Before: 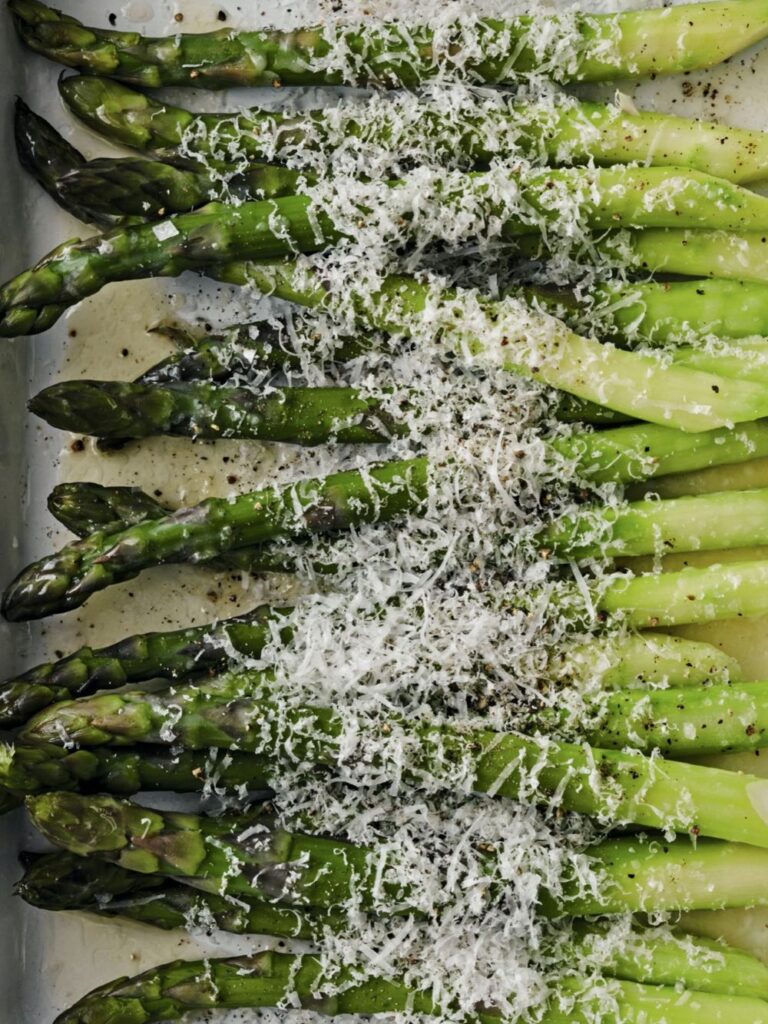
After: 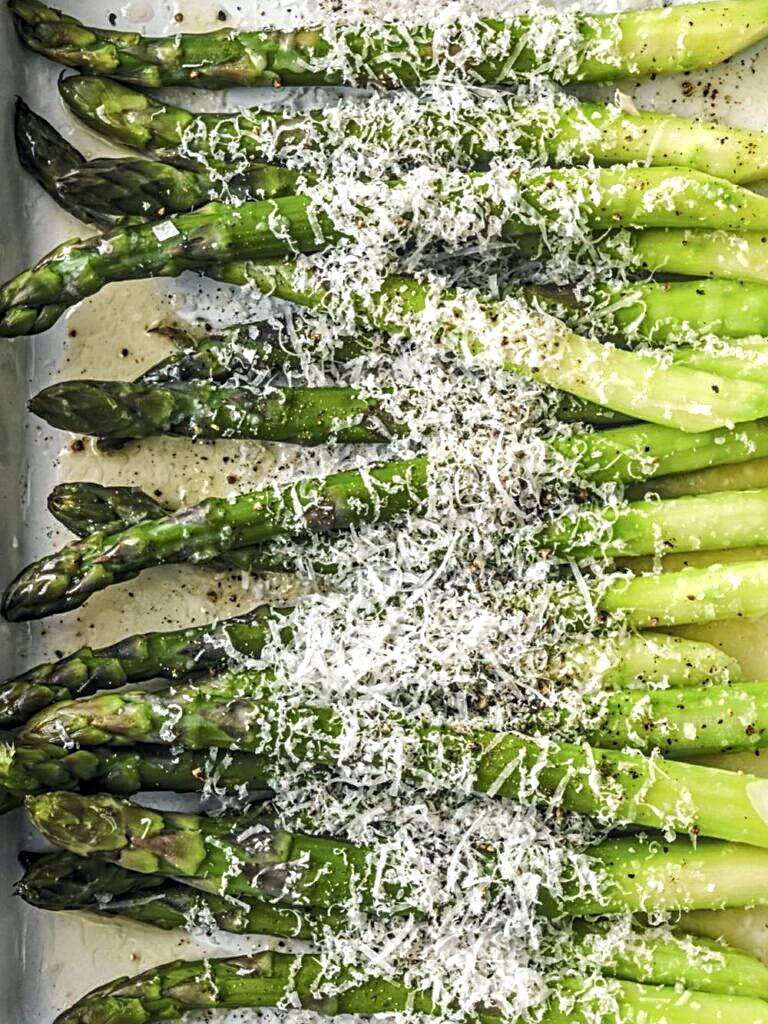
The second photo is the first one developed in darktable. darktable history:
local contrast: highlights 0%, shadows 0%, detail 133%
sharpen: amount 0.55
exposure: black level correction 0, exposure 0.7 EV, compensate exposure bias true, compensate highlight preservation false
